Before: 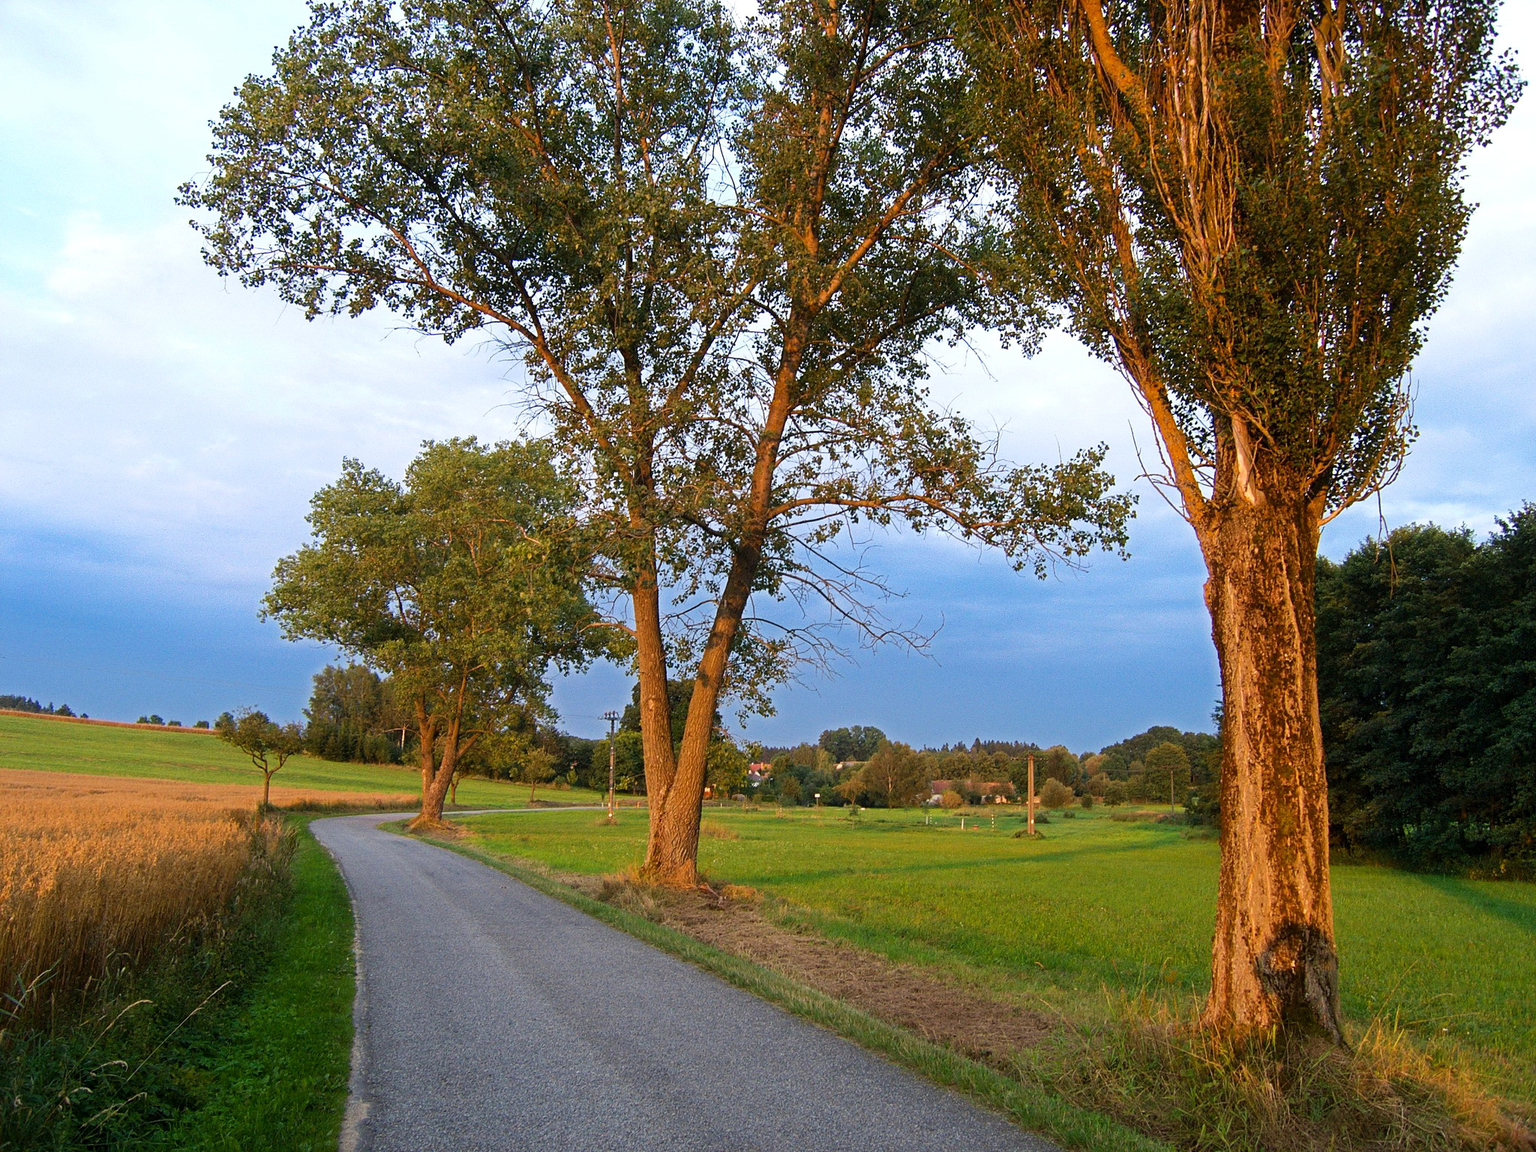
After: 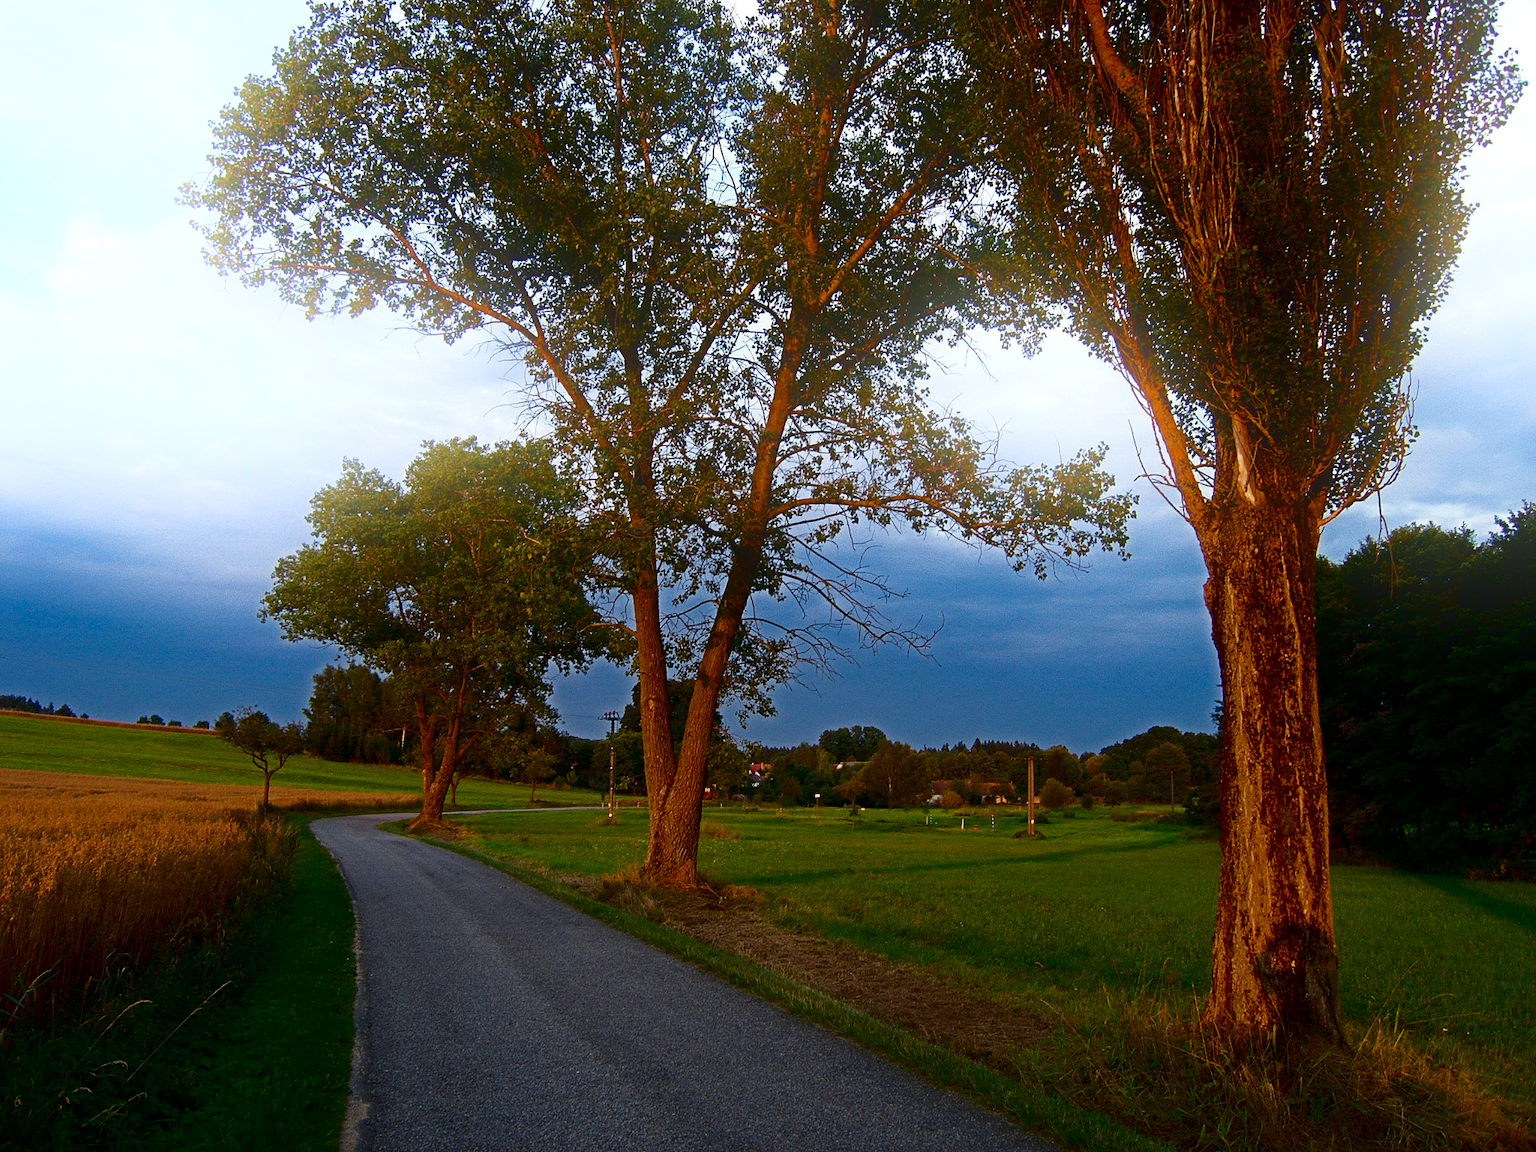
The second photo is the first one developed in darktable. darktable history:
contrast brightness saturation: brightness -0.52
color correction: highlights a* -0.182, highlights b* -0.124
color balance rgb: on, module defaults
bloom: threshold 82.5%, strength 16.25%
